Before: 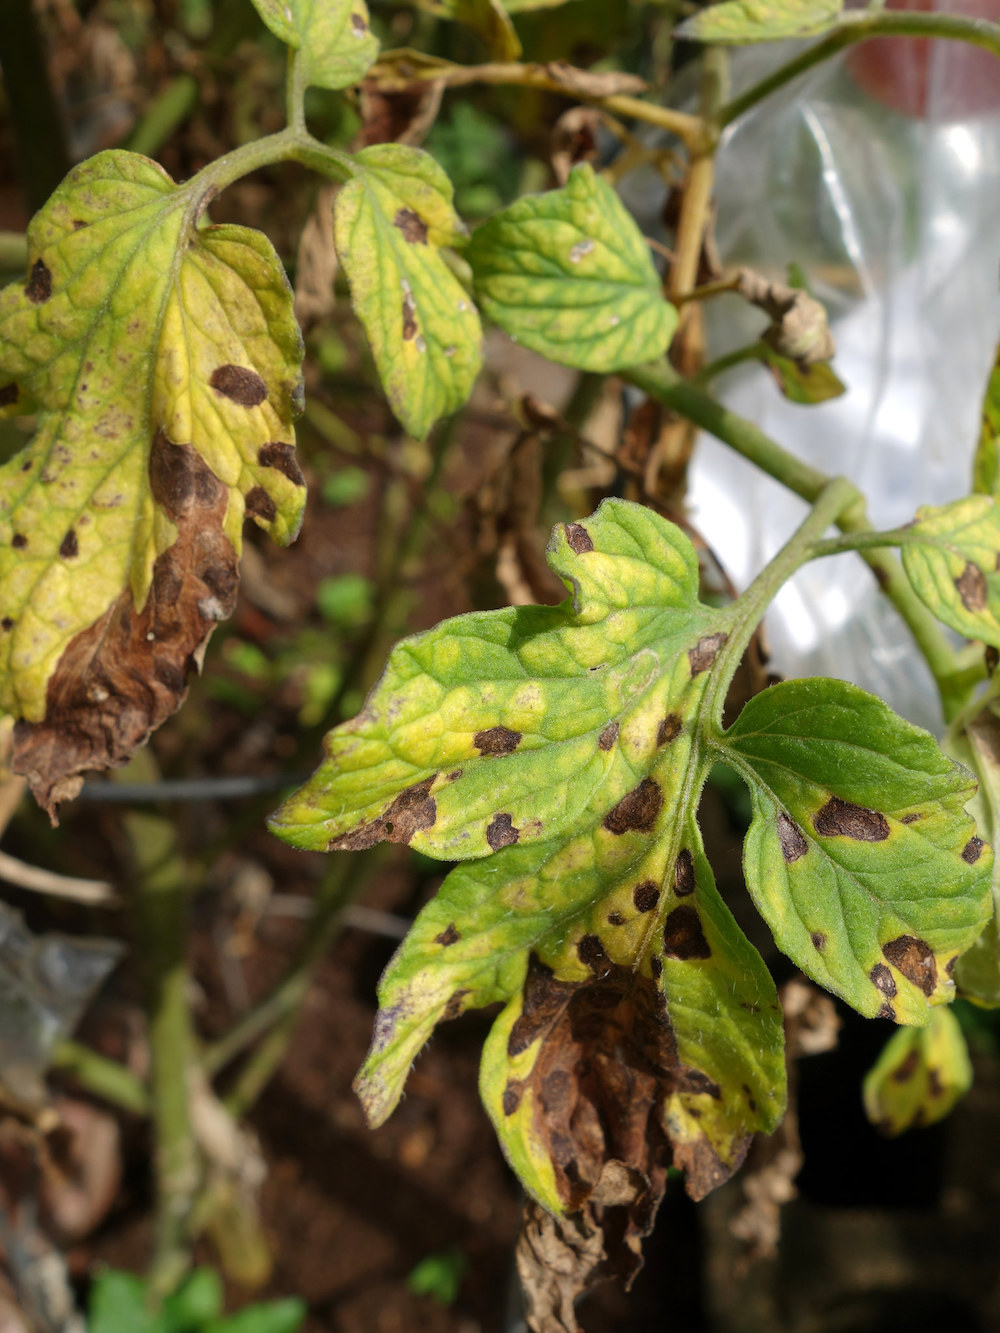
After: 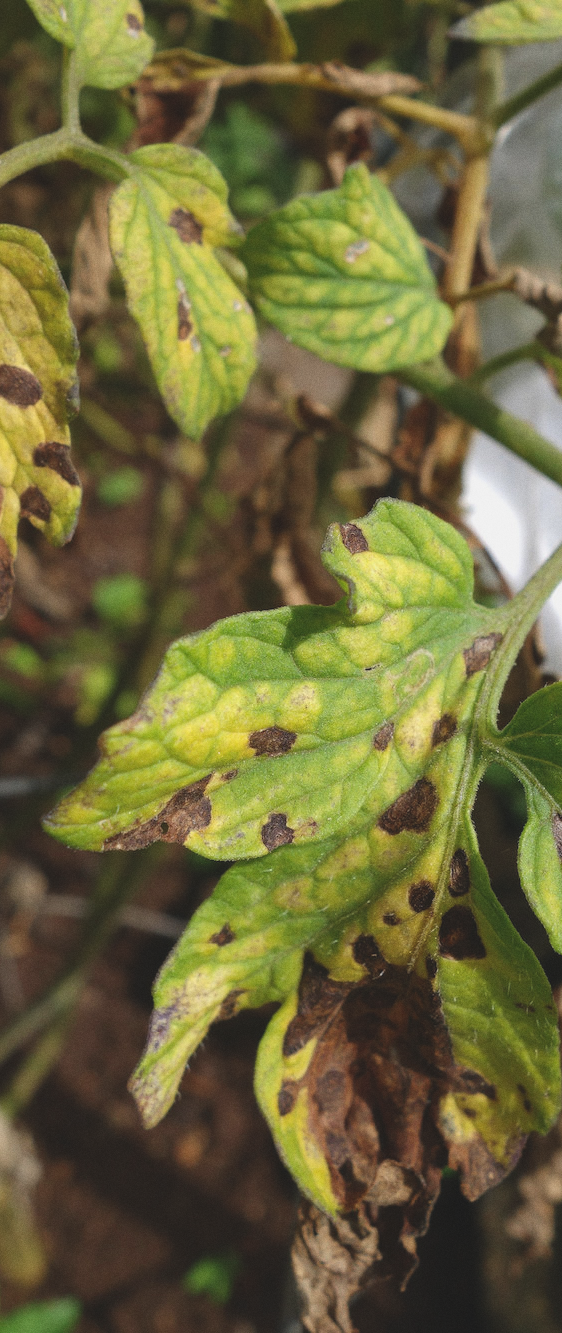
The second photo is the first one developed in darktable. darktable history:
crop and rotate: left 22.516%, right 21.234%
grain: coarseness 0.09 ISO, strength 16.61%
exposure: black level correction -0.014, exposure -0.193 EV, compensate highlight preservation false
